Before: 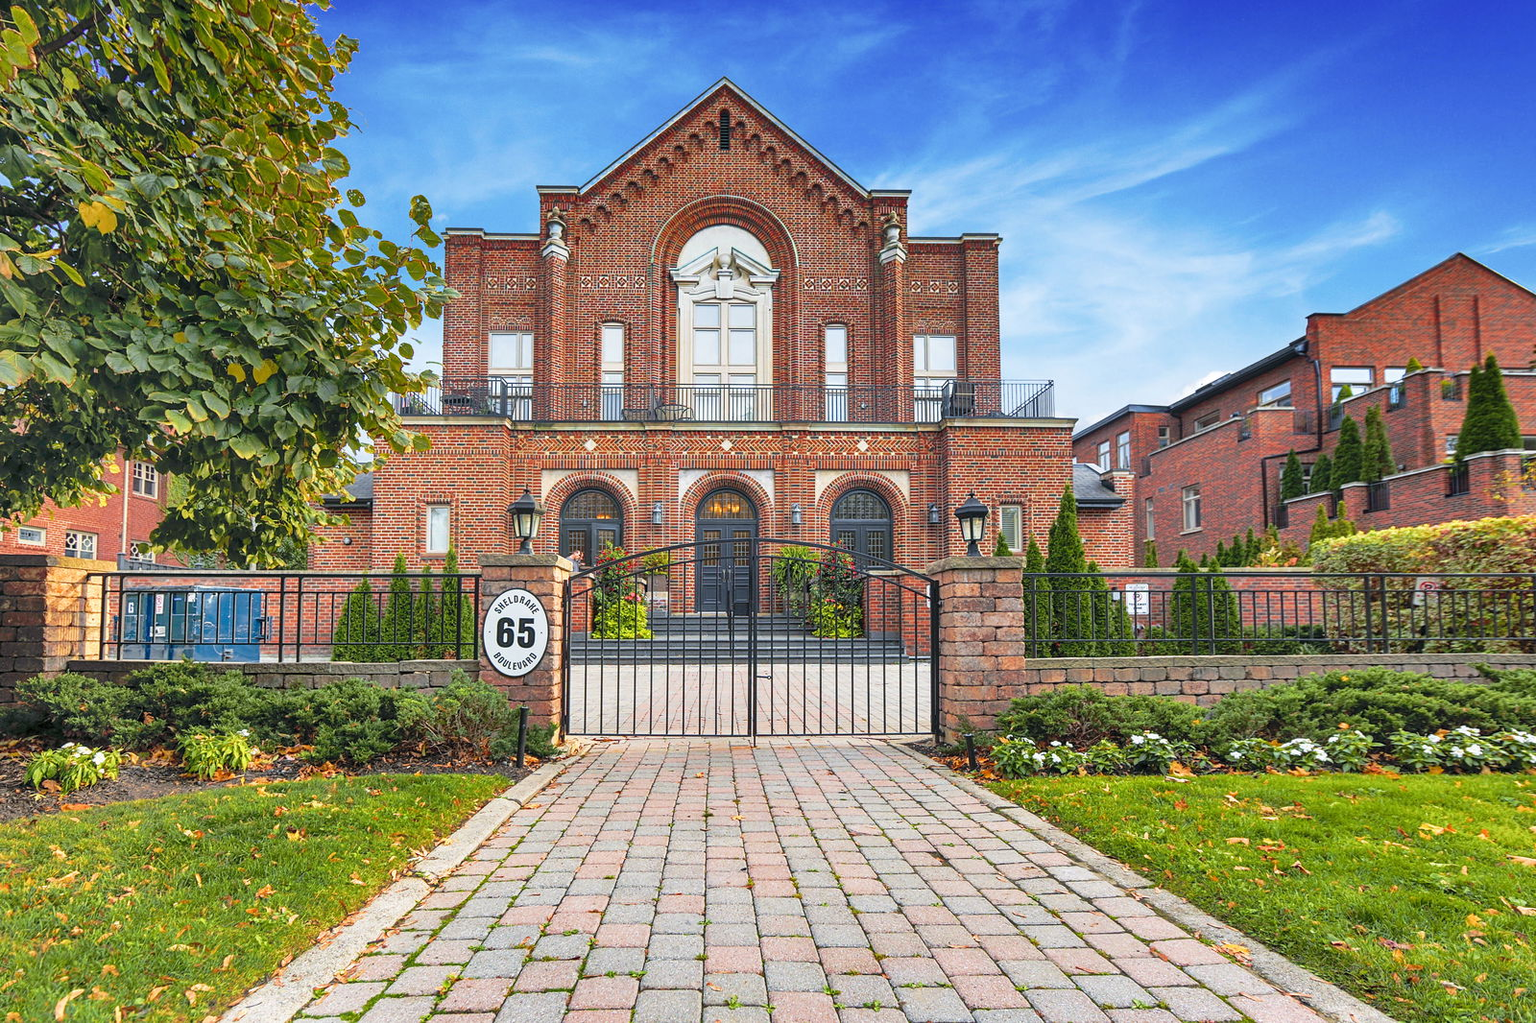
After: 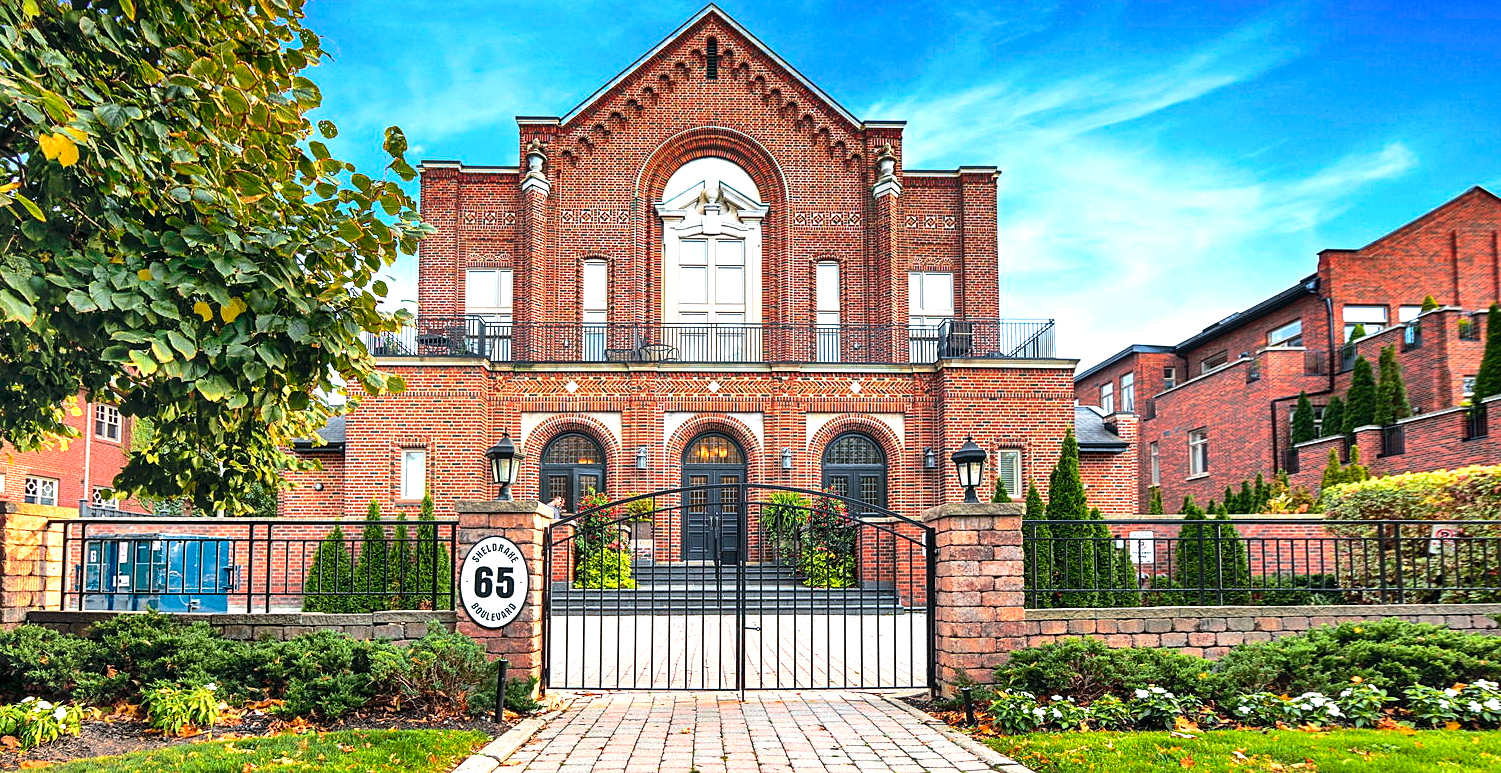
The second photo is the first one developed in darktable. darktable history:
sharpen: amount 0.2
tone equalizer: -8 EV -0.75 EV, -7 EV -0.7 EV, -6 EV -0.6 EV, -5 EV -0.4 EV, -3 EV 0.4 EV, -2 EV 0.6 EV, -1 EV 0.7 EV, +0 EV 0.75 EV, edges refinement/feathering 500, mask exposure compensation -1.57 EV, preserve details no
crop: left 2.737%, top 7.287%, right 3.421%, bottom 20.179%
